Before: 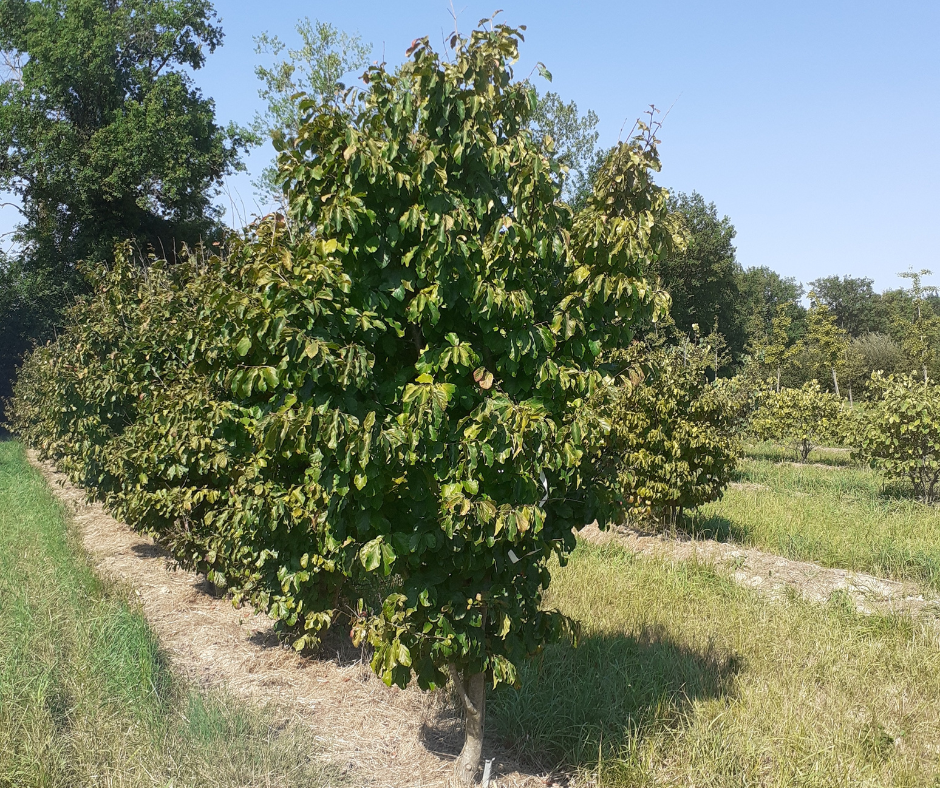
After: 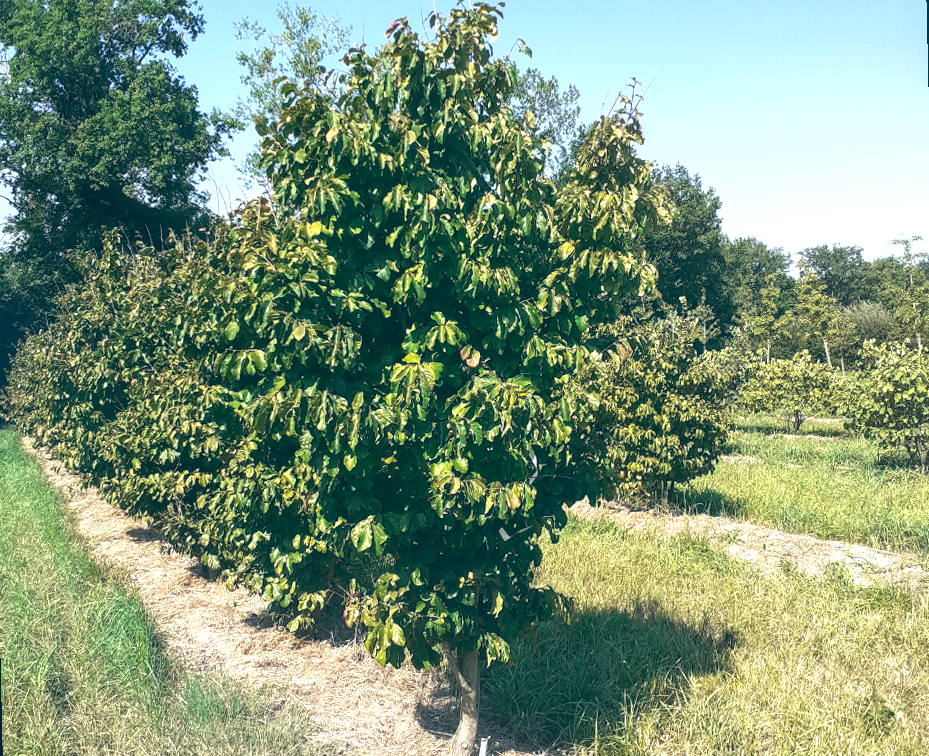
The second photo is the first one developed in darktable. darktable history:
rotate and perspective: rotation -1.32°, lens shift (horizontal) -0.031, crop left 0.015, crop right 0.985, crop top 0.047, crop bottom 0.982
local contrast: on, module defaults
exposure: exposure 0.367 EV, compensate highlight preservation false
color balance: lift [1.016, 0.983, 1, 1.017], gamma [0.958, 1, 1, 1], gain [0.981, 1.007, 0.993, 1.002], input saturation 118.26%, contrast 13.43%, contrast fulcrum 21.62%, output saturation 82.76%
